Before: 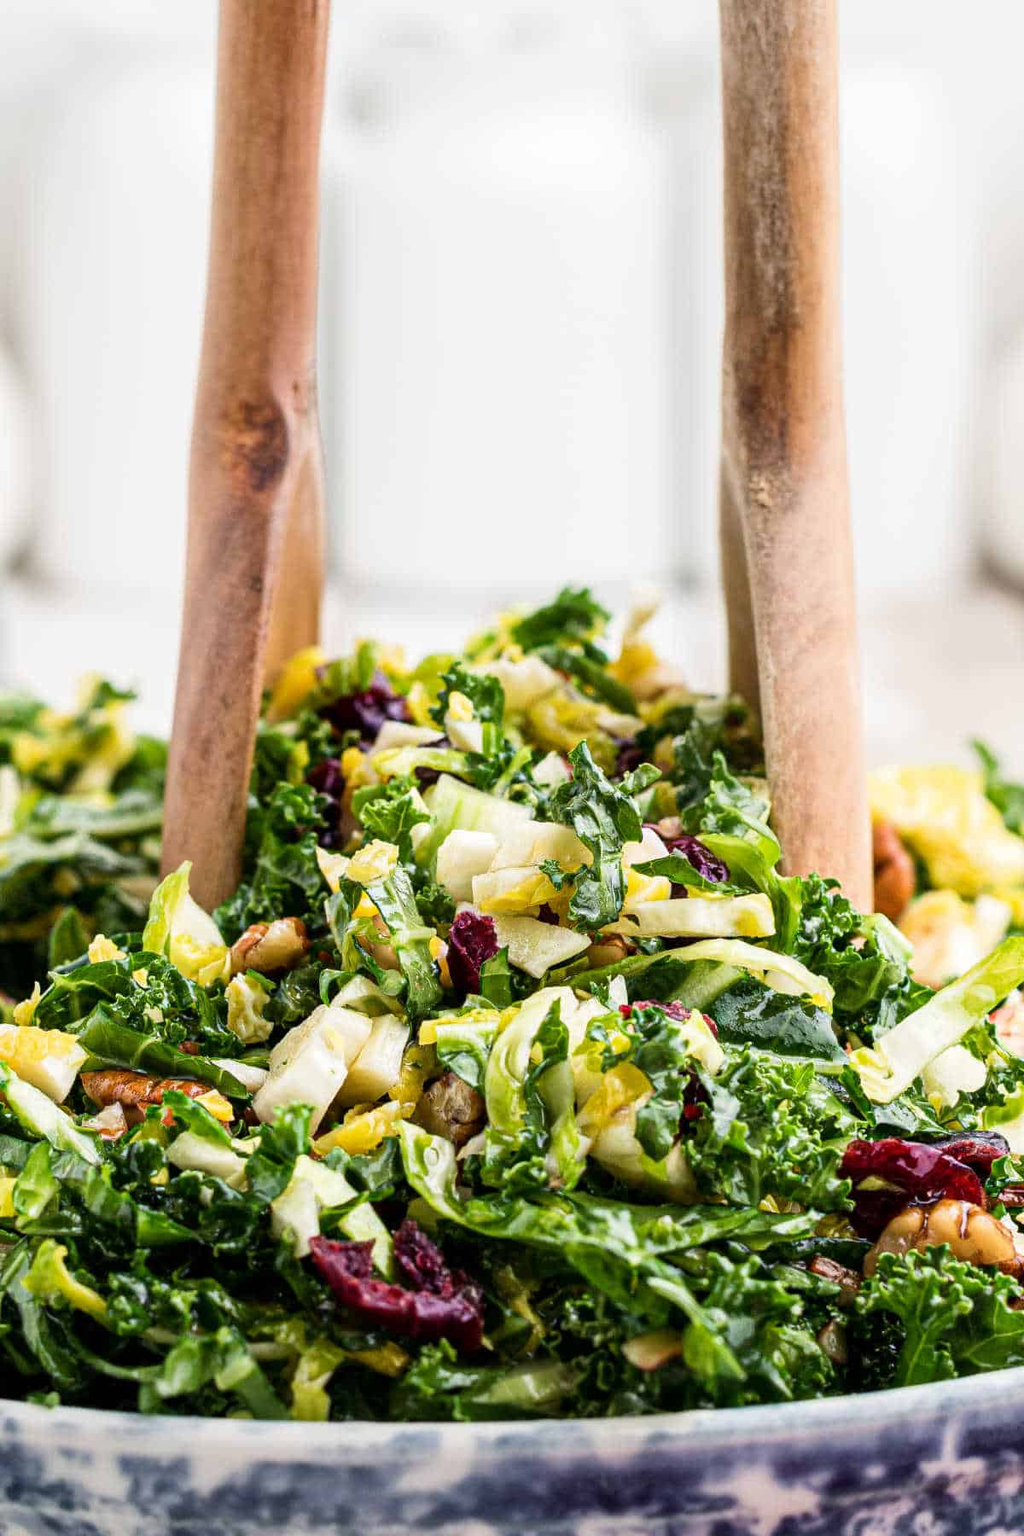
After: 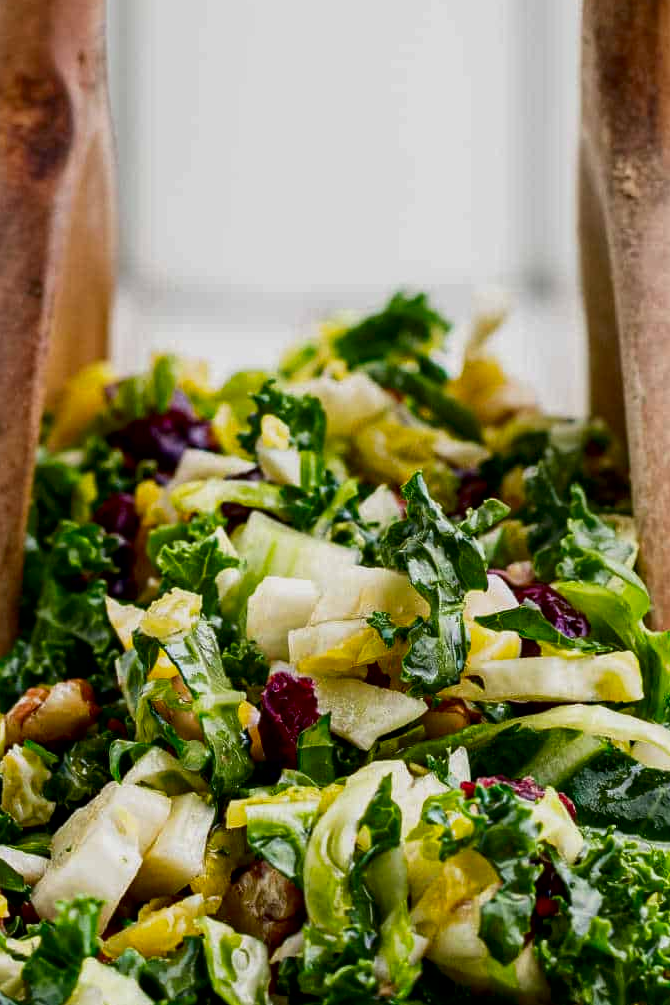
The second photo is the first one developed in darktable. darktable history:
contrast brightness saturation: brightness -0.2, saturation 0.08
exposure: black level correction 0.006, exposure -0.226 EV, compensate highlight preservation false
crop and rotate: left 22.13%, top 22.054%, right 22.026%, bottom 22.102%
